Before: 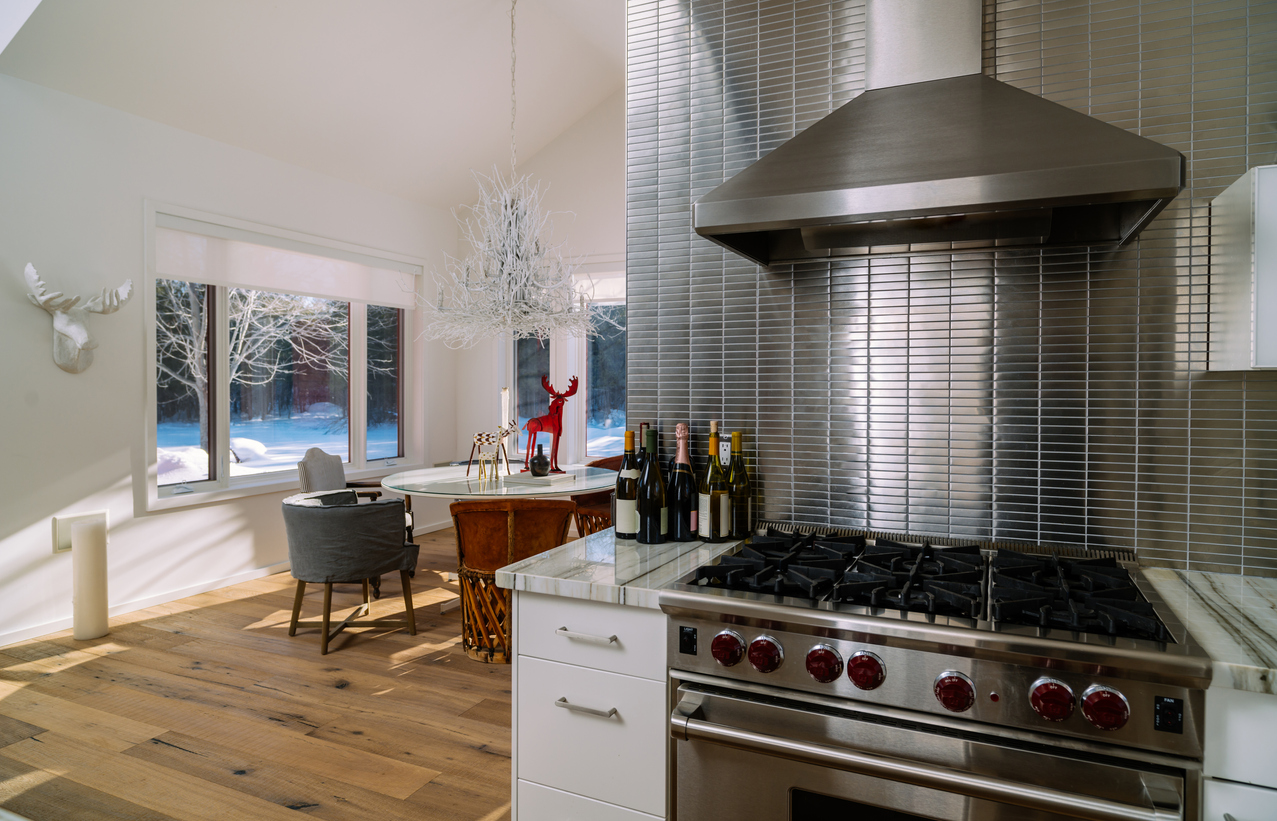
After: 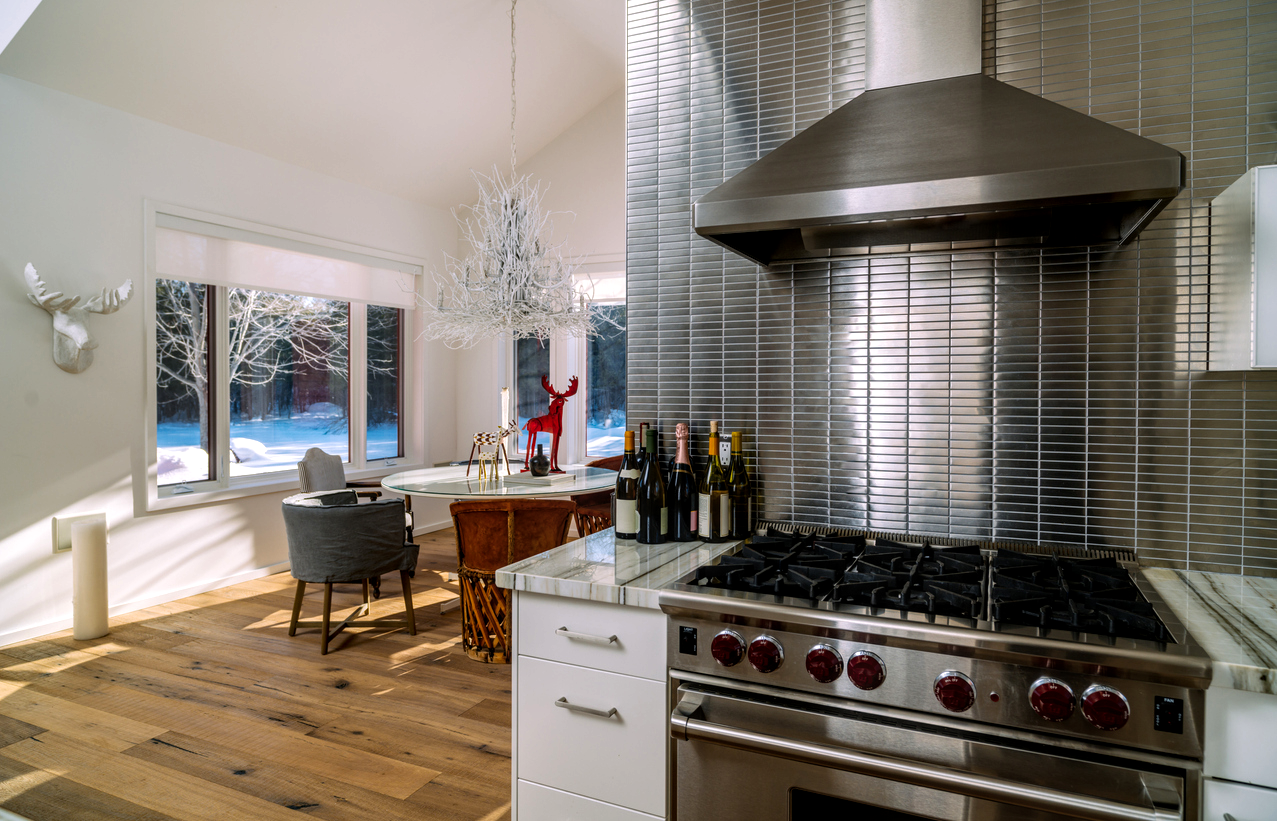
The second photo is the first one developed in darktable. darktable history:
color balance rgb: global vibrance -1%, saturation formula JzAzBz (2021)
local contrast: on, module defaults
color balance: contrast 8.5%, output saturation 105%
